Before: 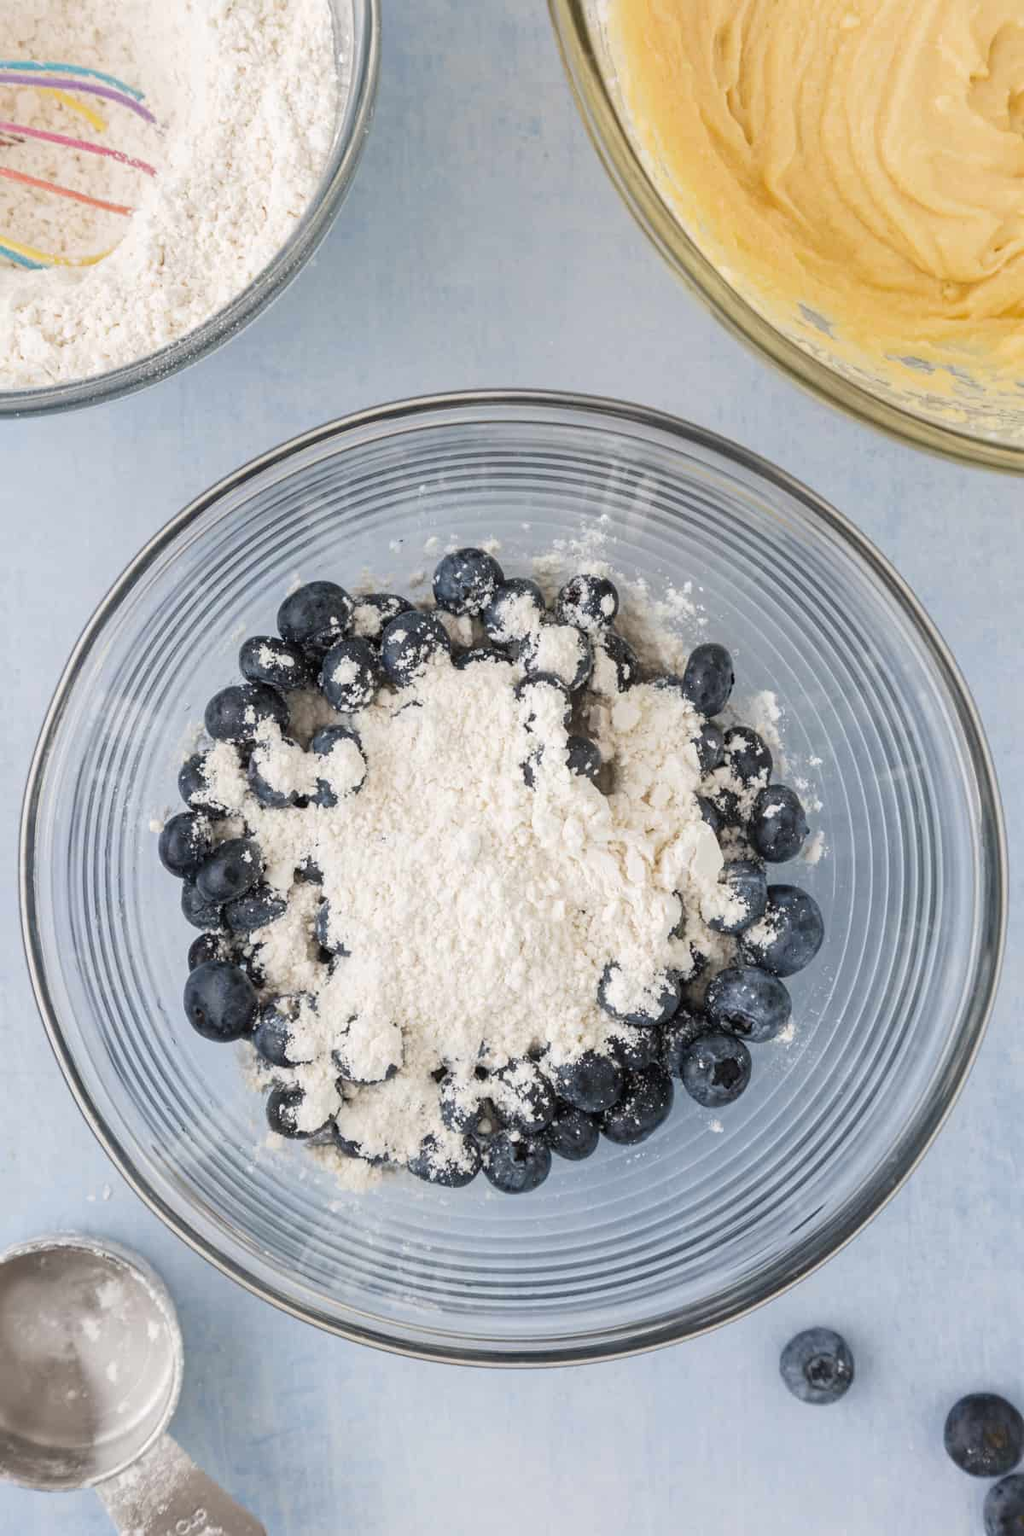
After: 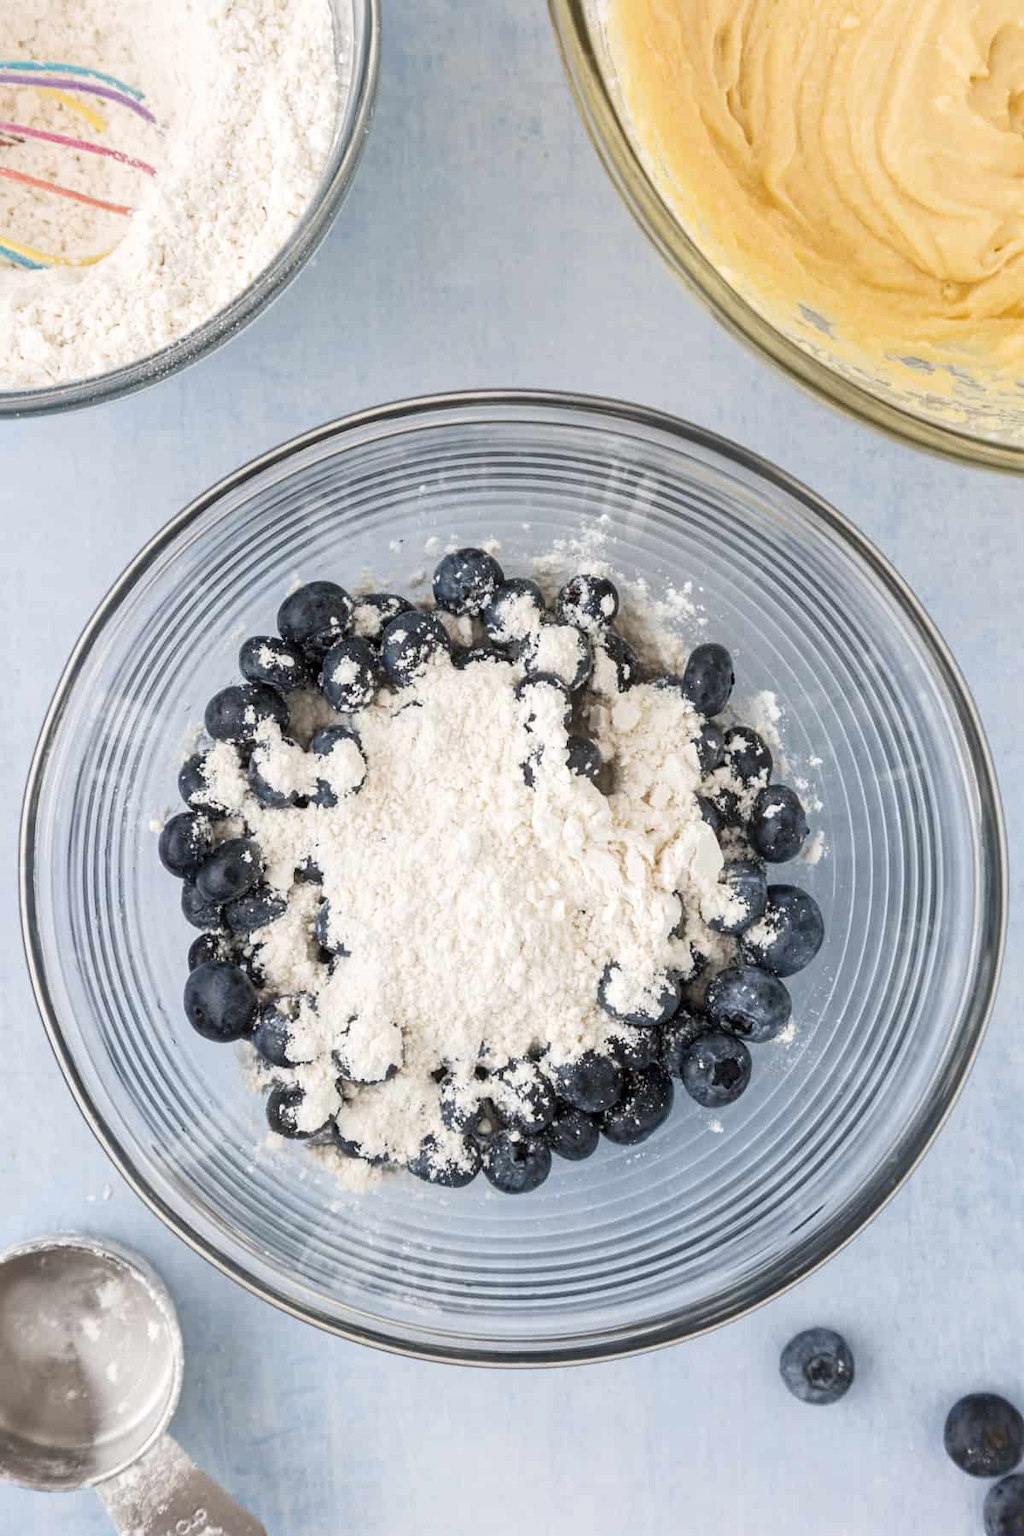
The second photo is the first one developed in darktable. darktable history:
local contrast: mode bilateral grid, contrast 20, coarseness 50, detail 130%, midtone range 0.2
shadows and highlights: shadows 0, highlights 40
